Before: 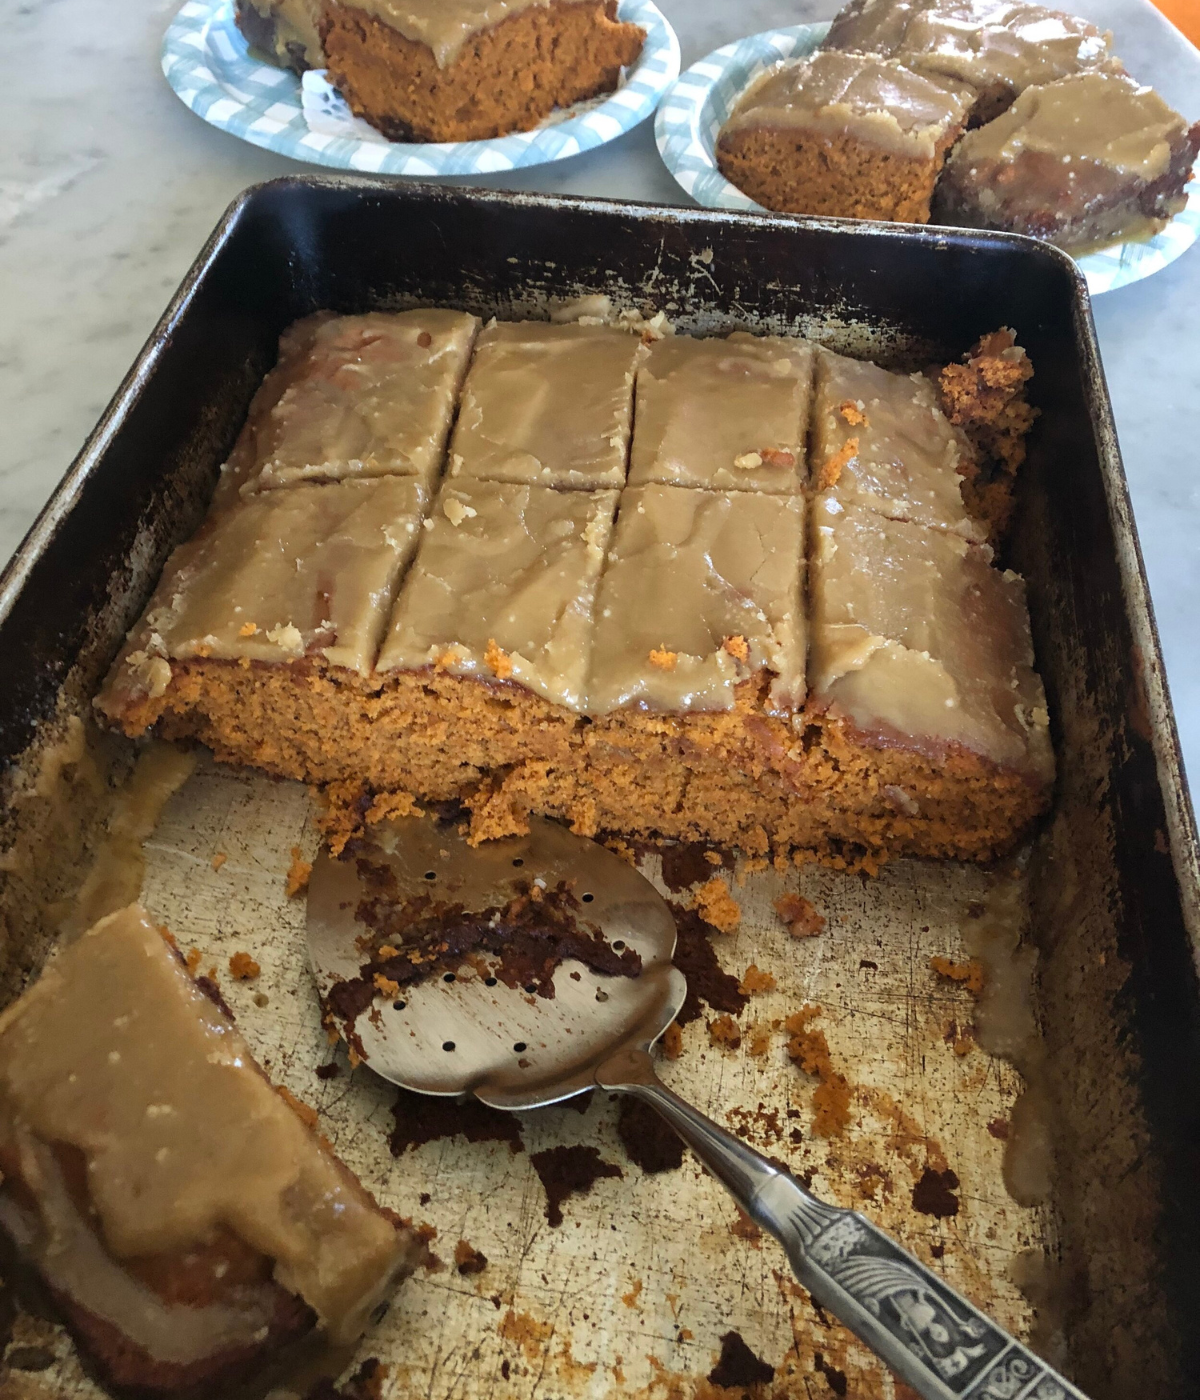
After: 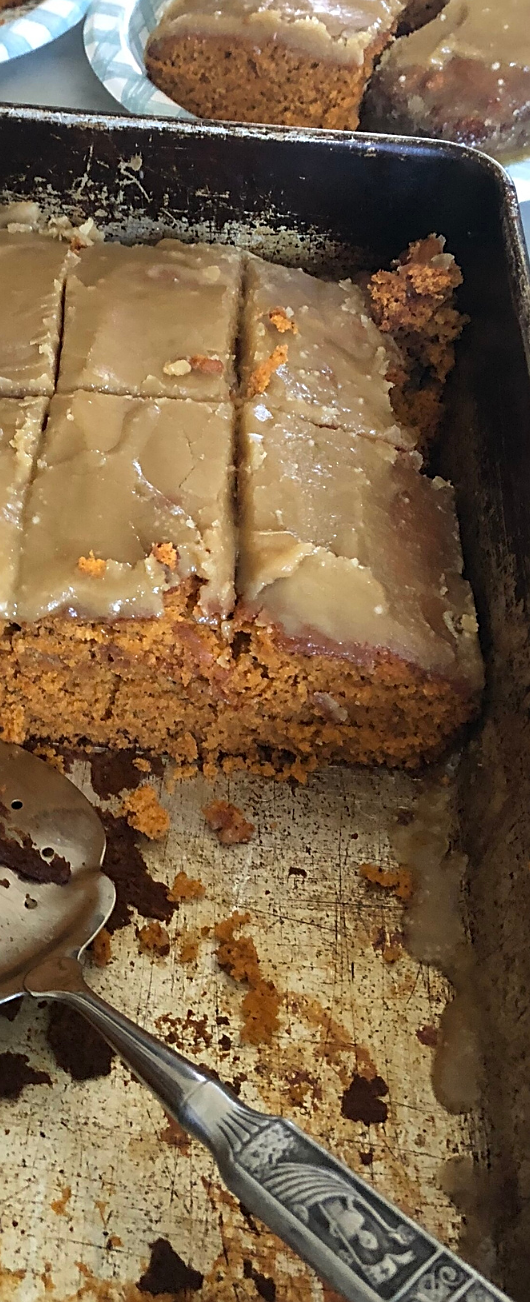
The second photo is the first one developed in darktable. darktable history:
crop: left 47.628%, top 6.643%, right 7.874%
sharpen: on, module defaults
